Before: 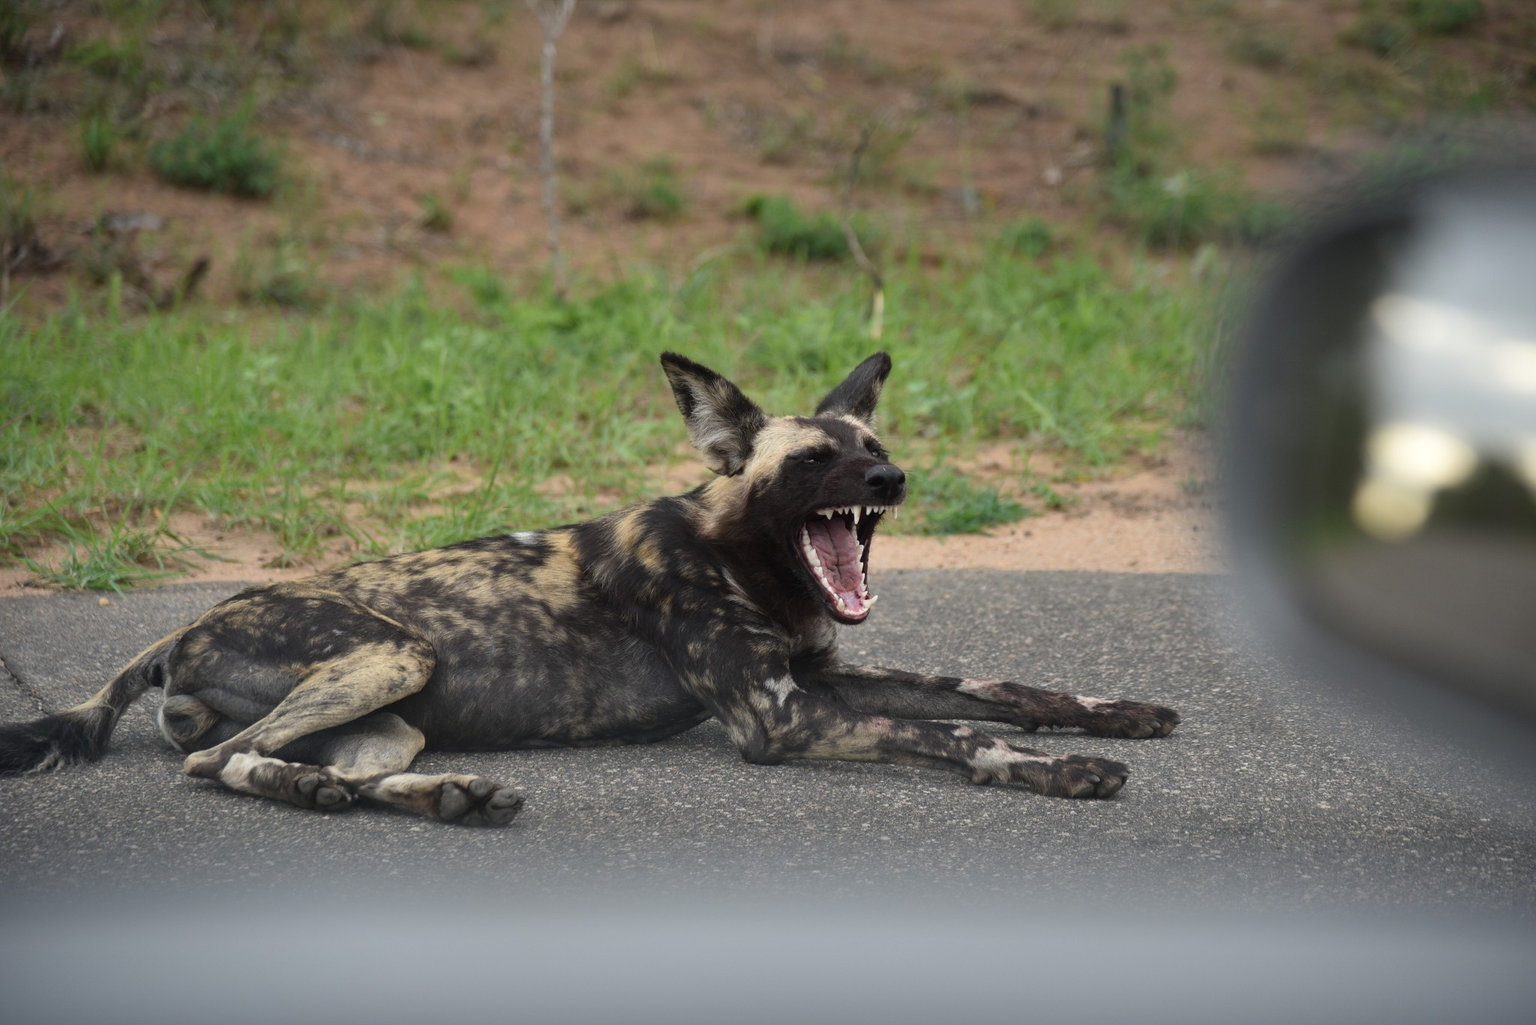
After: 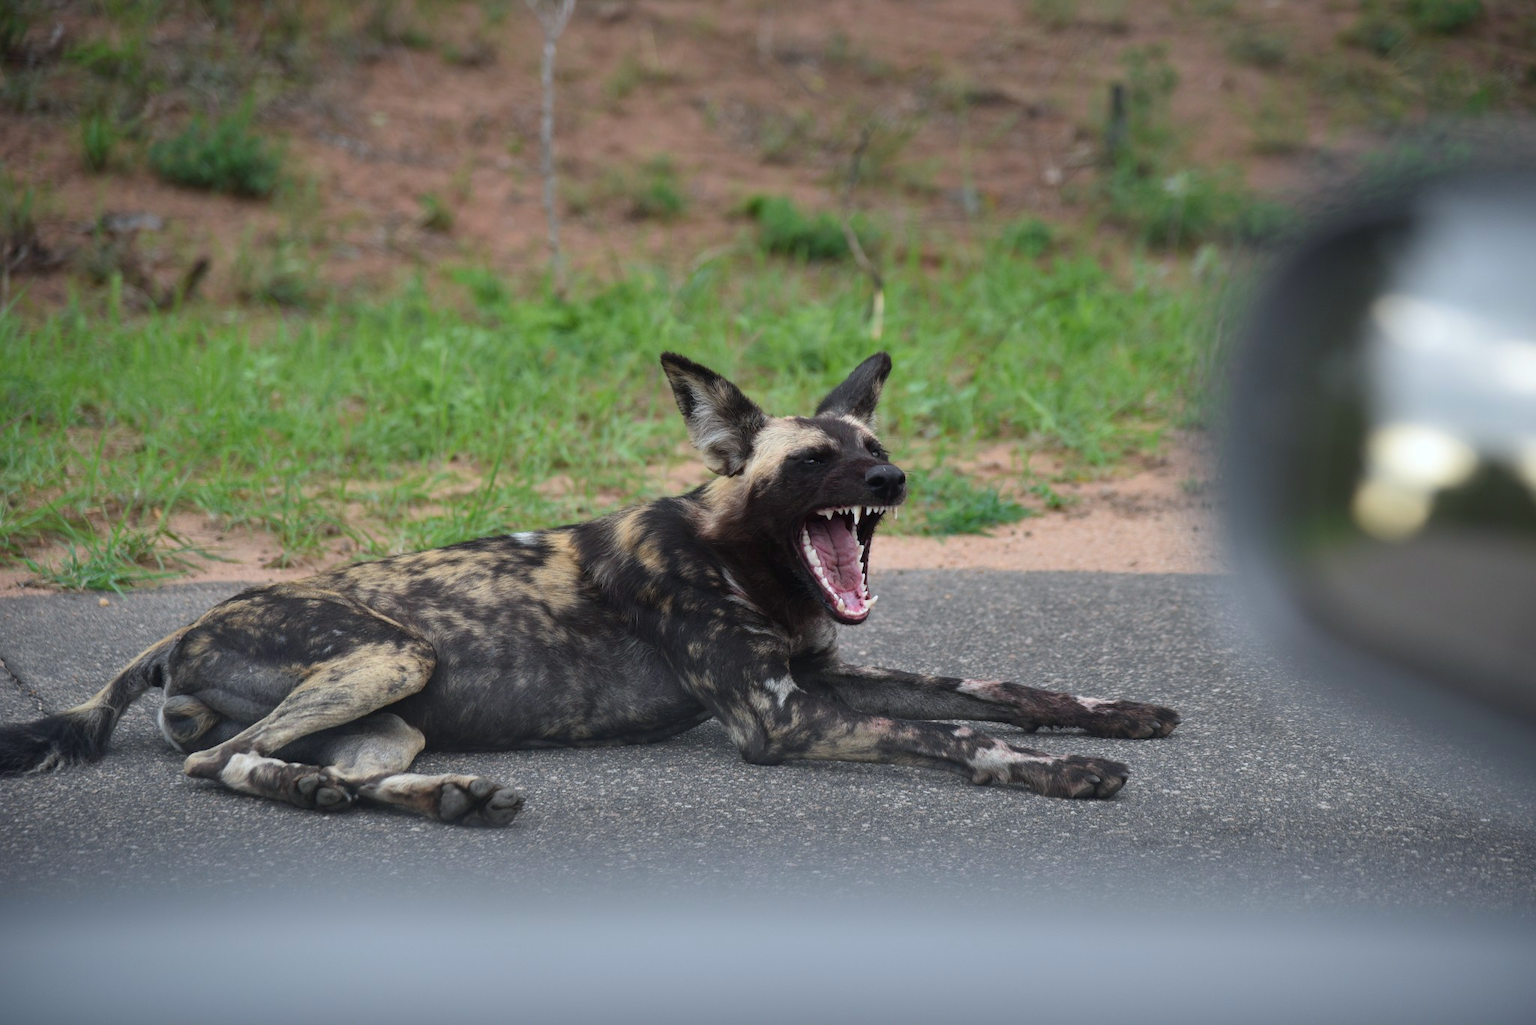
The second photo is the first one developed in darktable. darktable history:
color calibration: output R [0.946, 0.065, -0.013, 0], output G [-0.246, 1.264, -0.017, 0], output B [0.046, -0.098, 1.05, 0], illuminant as shot in camera, x 0.358, y 0.373, temperature 4628.91 K
